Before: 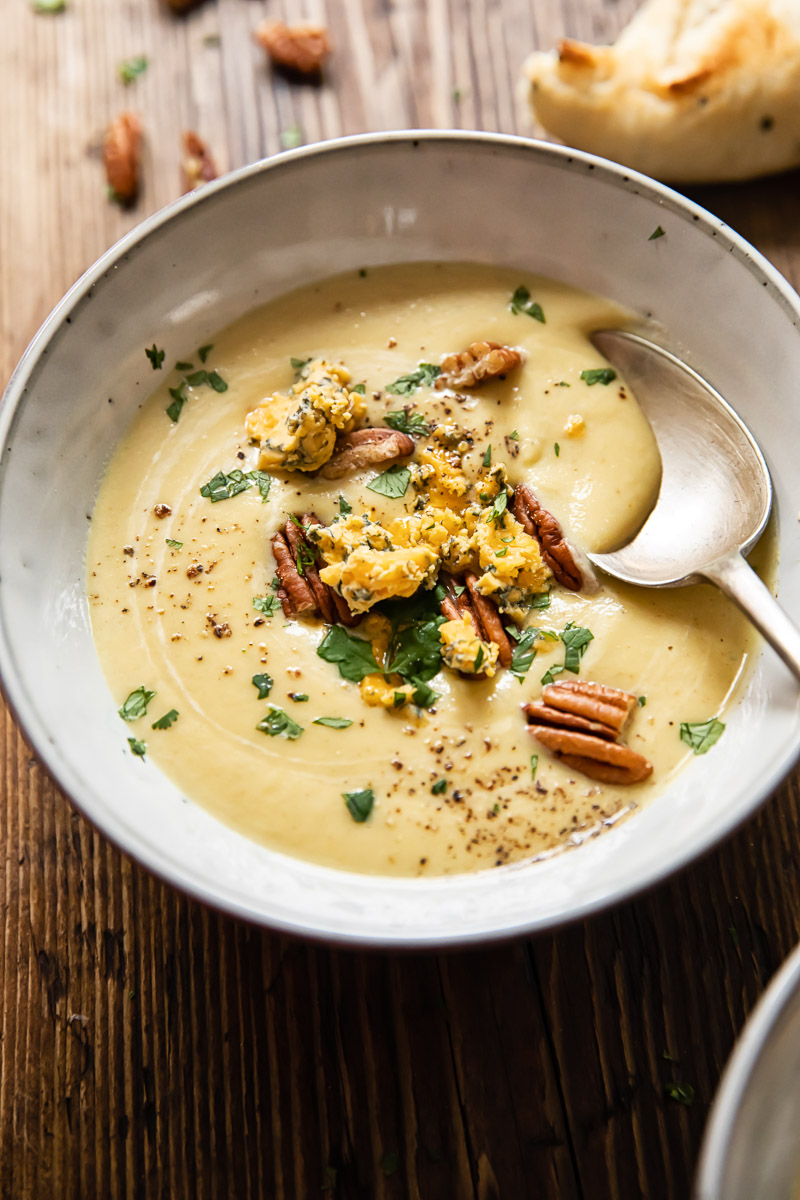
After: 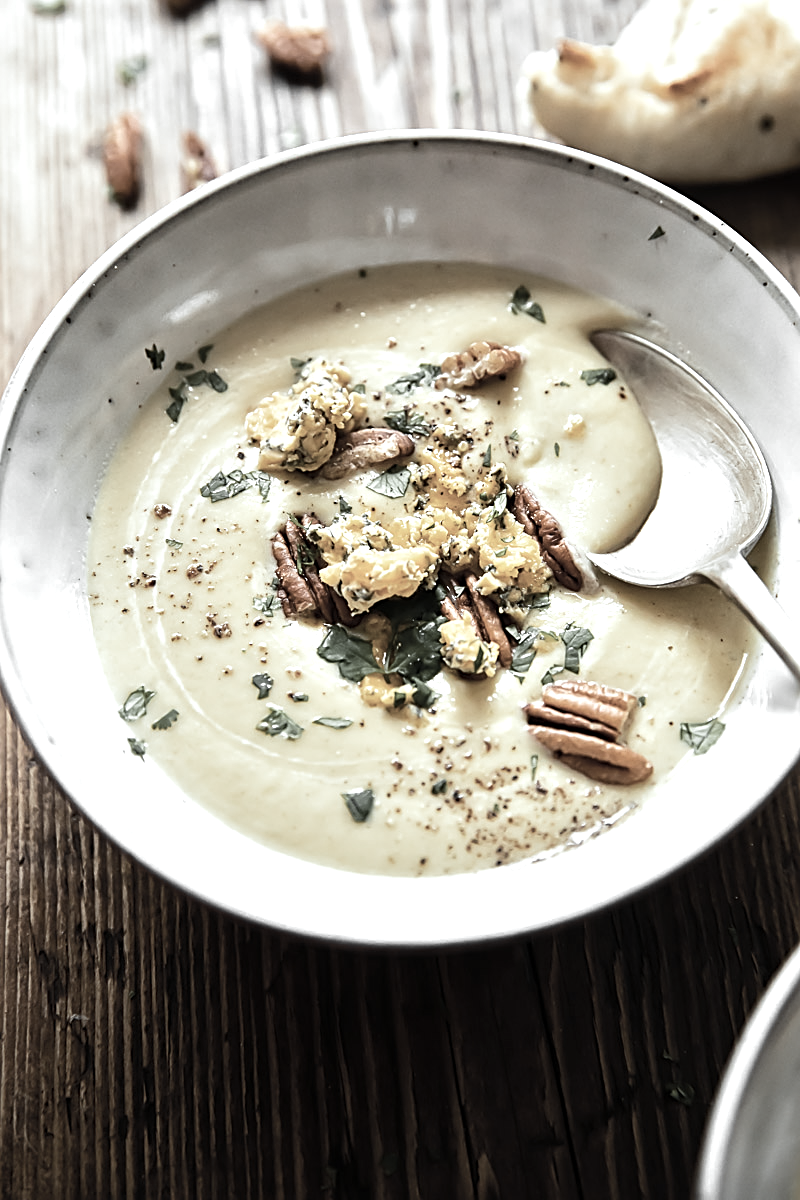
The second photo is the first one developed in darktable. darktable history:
color correction: highlights a* -10.21, highlights b* -9.74
sharpen: on, module defaults
color zones: curves: ch0 [(0, 0.613) (0.01, 0.613) (0.245, 0.448) (0.498, 0.529) (0.642, 0.665) (0.879, 0.777) (0.99, 0.613)]; ch1 [(0, 0.035) (0.121, 0.189) (0.259, 0.197) (0.415, 0.061) (0.589, 0.022) (0.732, 0.022) (0.857, 0.026) (0.991, 0.053)]
tone equalizer: -8 EV 0.001 EV, -7 EV -0.001 EV, -6 EV 0.003 EV, -5 EV -0.065 EV, -4 EV -0.125 EV, -3 EV -0.187 EV, -2 EV 0.269 EV, -1 EV 0.71 EV, +0 EV 0.476 EV
